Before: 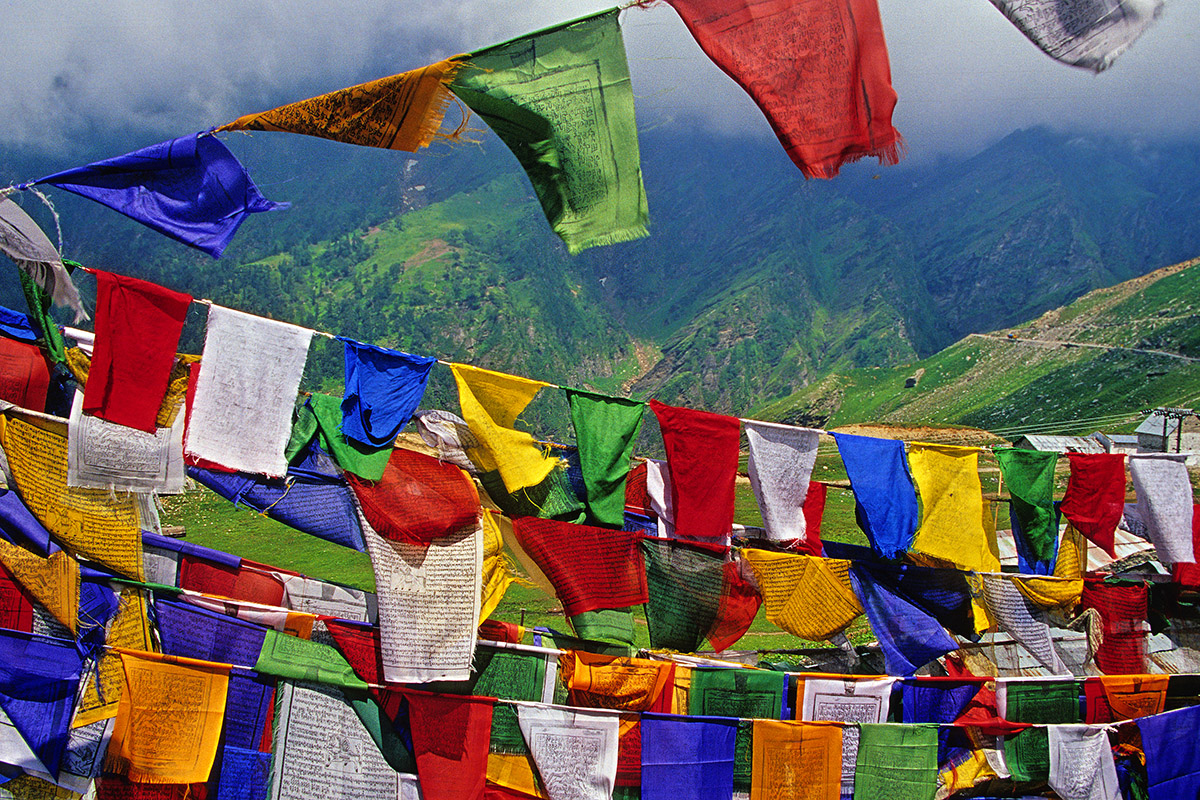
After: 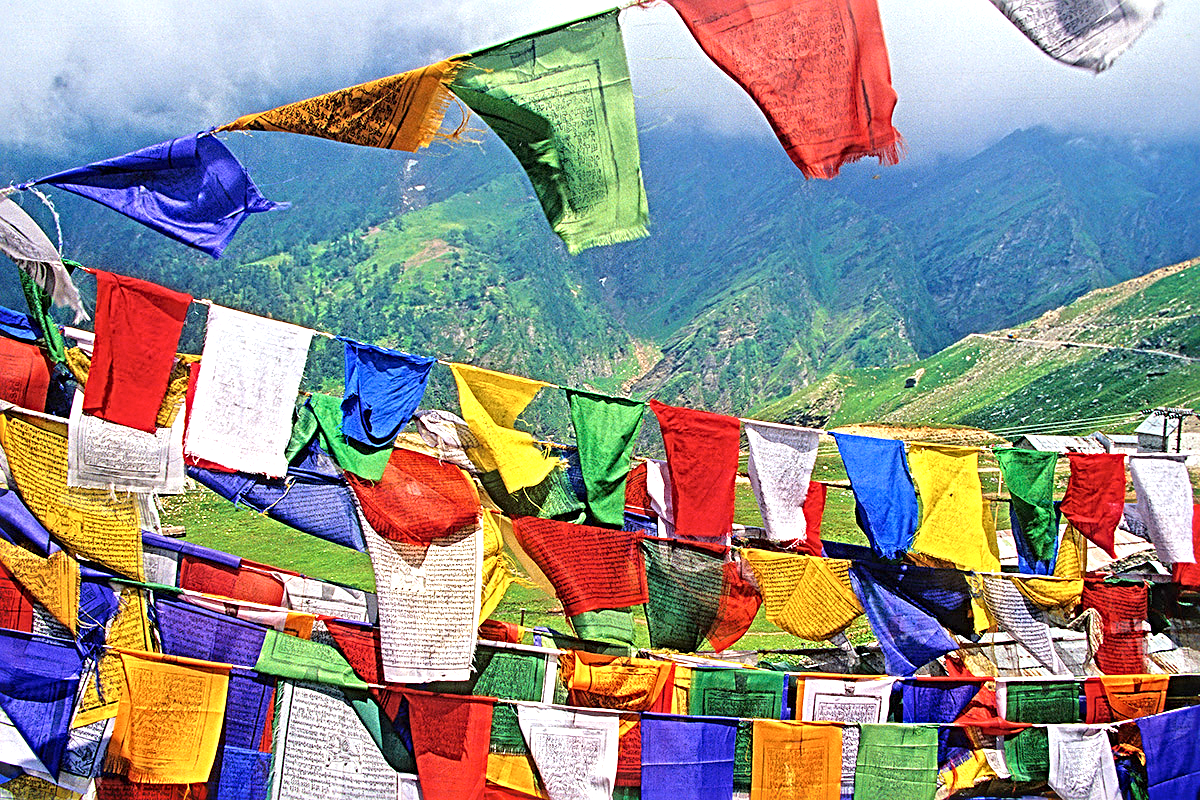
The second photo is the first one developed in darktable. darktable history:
exposure: exposure 0.722 EV, compensate highlight preservation false
sharpen: radius 4
